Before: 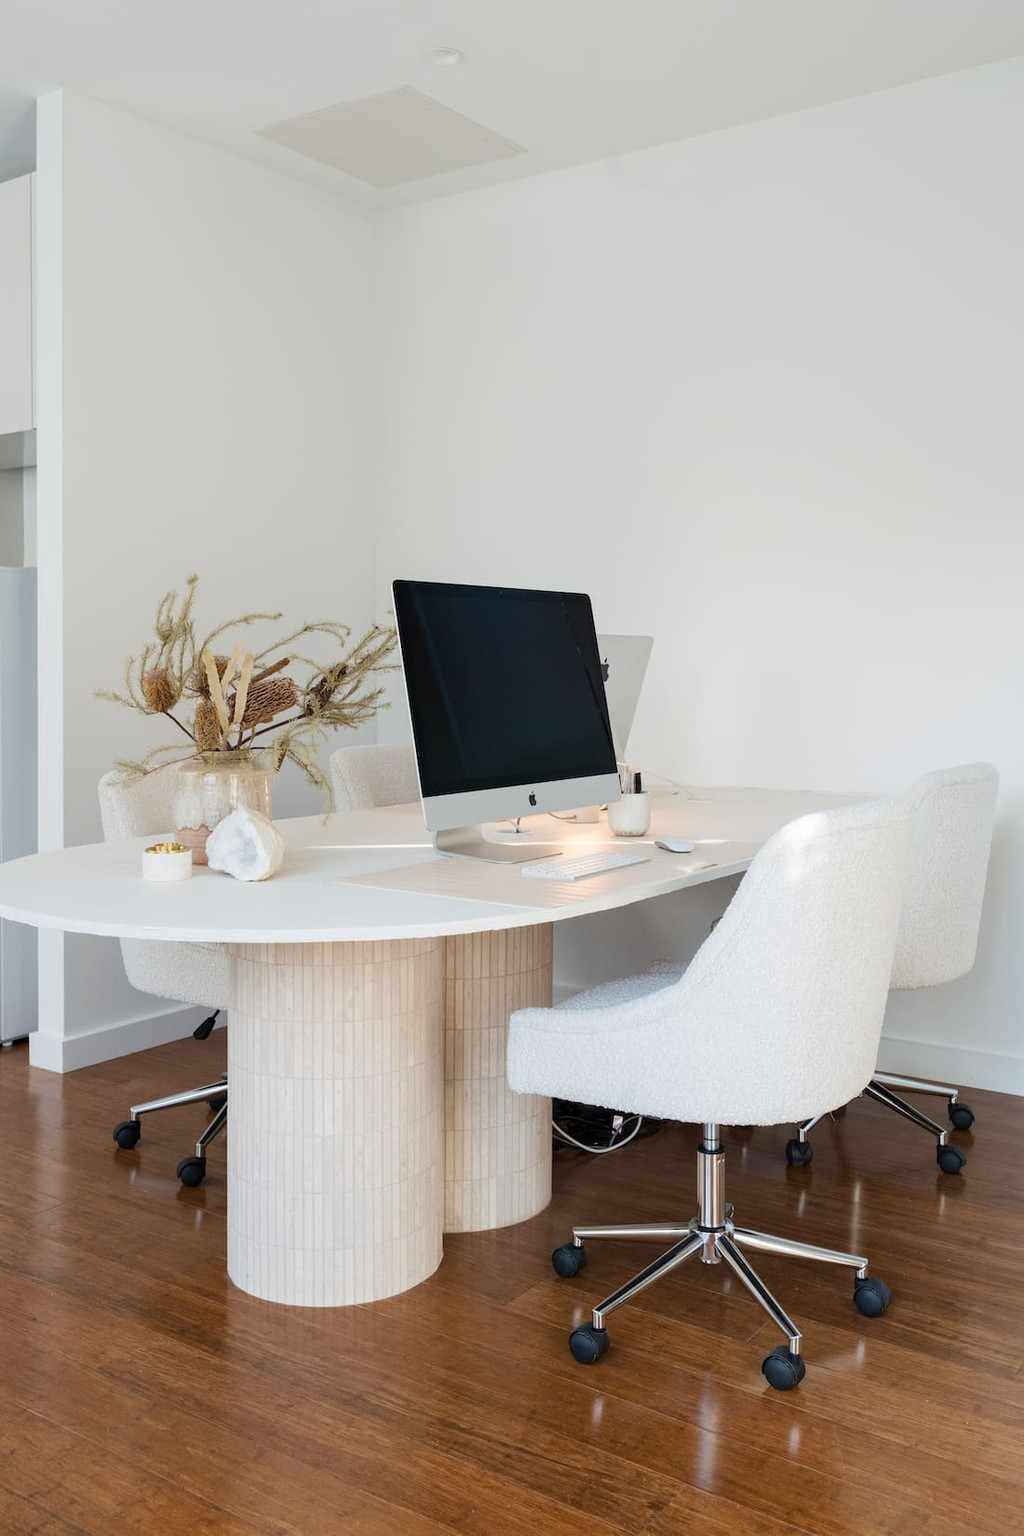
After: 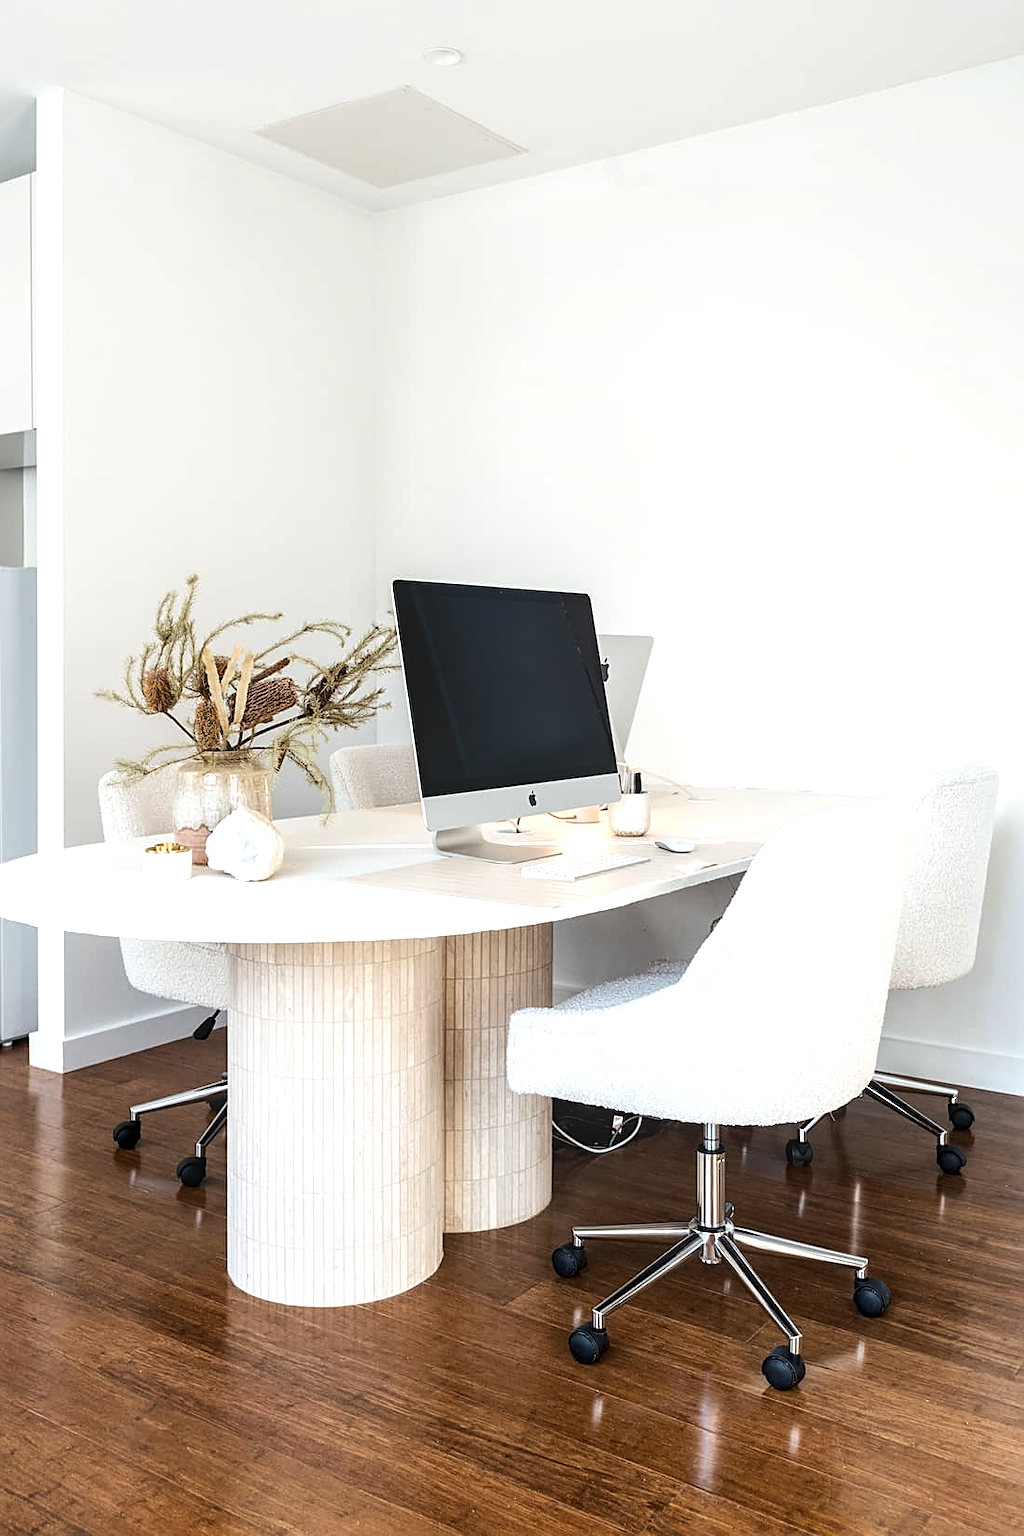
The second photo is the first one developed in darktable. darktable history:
local contrast: on, module defaults
tone equalizer: -8 EV -0.75 EV, -7 EV -0.7 EV, -6 EV -0.6 EV, -5 EV -0.4 EV, -3 EV 0.4 EV, -2 EV 0.6 EV, -1 EV 0.7 EV, +0 EV 0.75 EV, edges refinement/feathering 500, mask exposure compensation -1.57 EV, preserve details no
sharpen: on, module defaults
